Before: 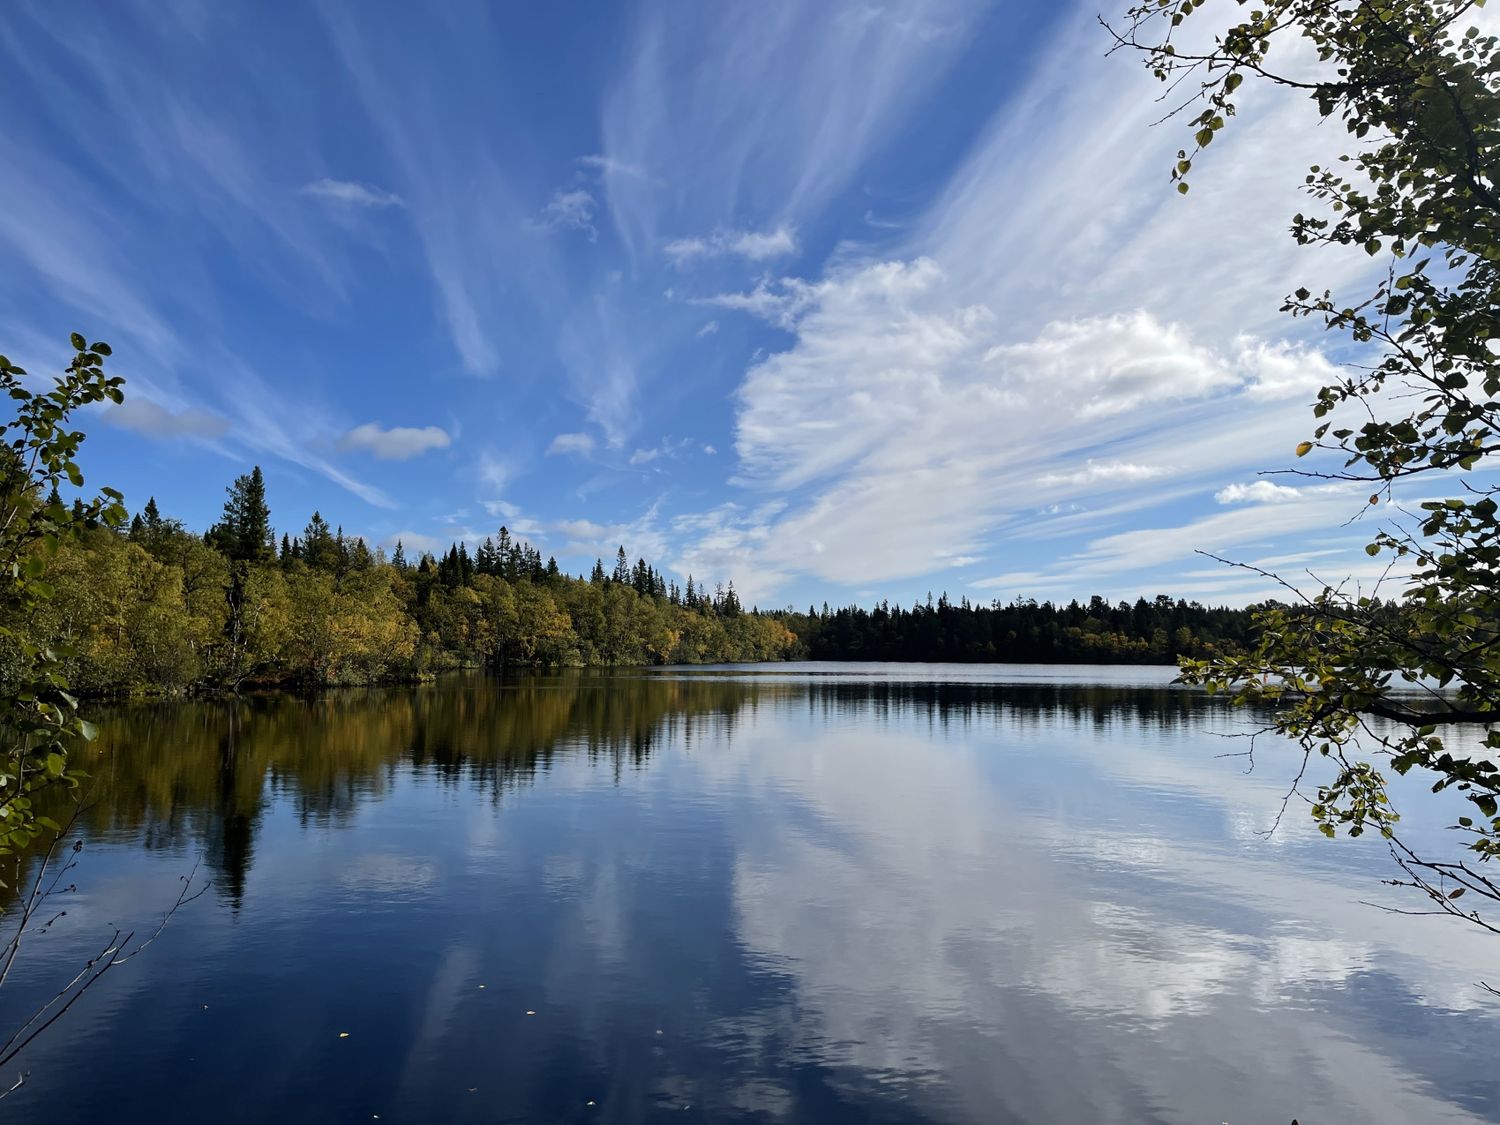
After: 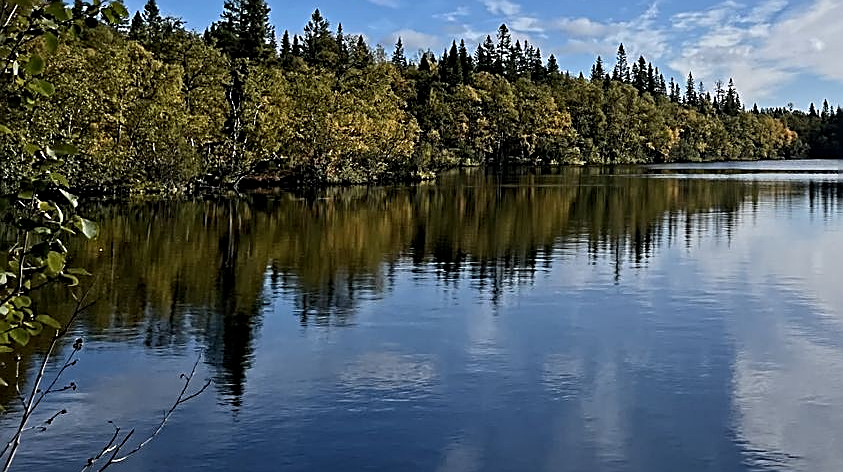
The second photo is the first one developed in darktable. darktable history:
crop: top 44.699%, right 43.737%, bottom 13.297%
contrast equalizer: octaves 7, y [[0.5, 0.501, 0.525, 0.597, 0.58, 0.514], [0.5 ×6], [0.5 ×6], [0 ×6], [0 ×6]]
sharpen: amount 1.018
